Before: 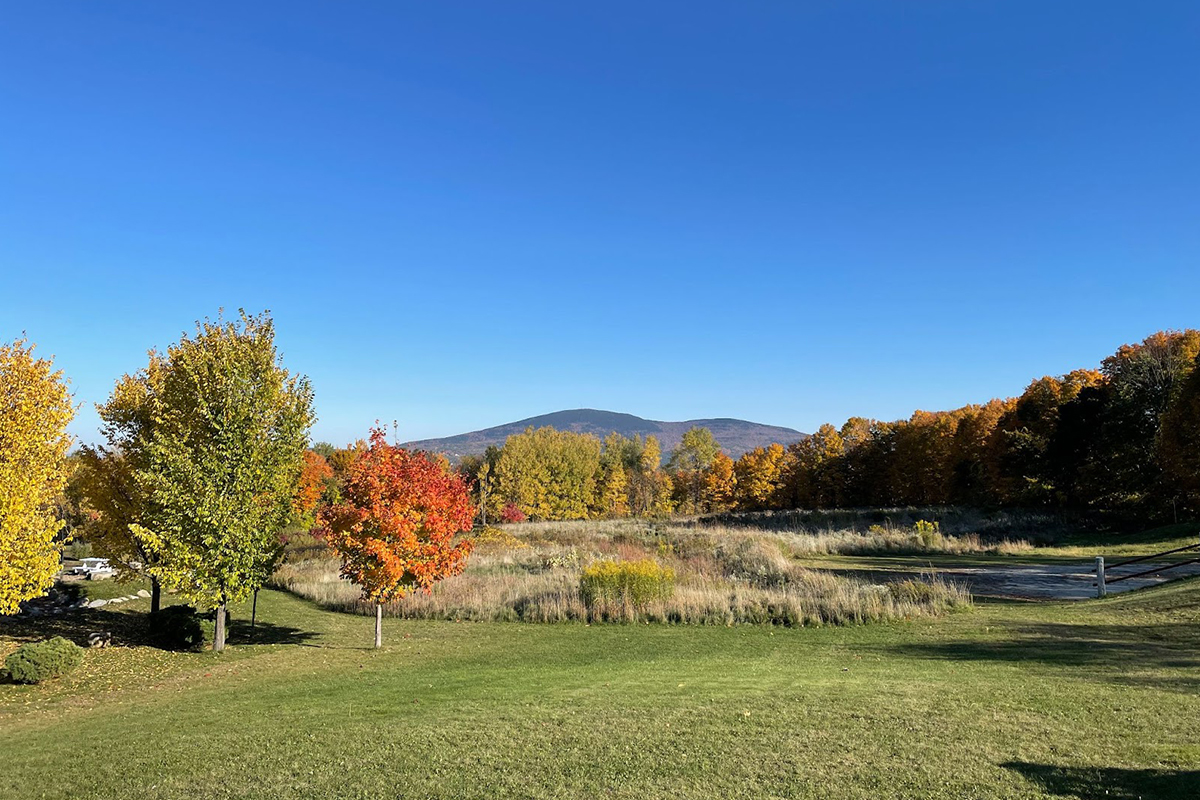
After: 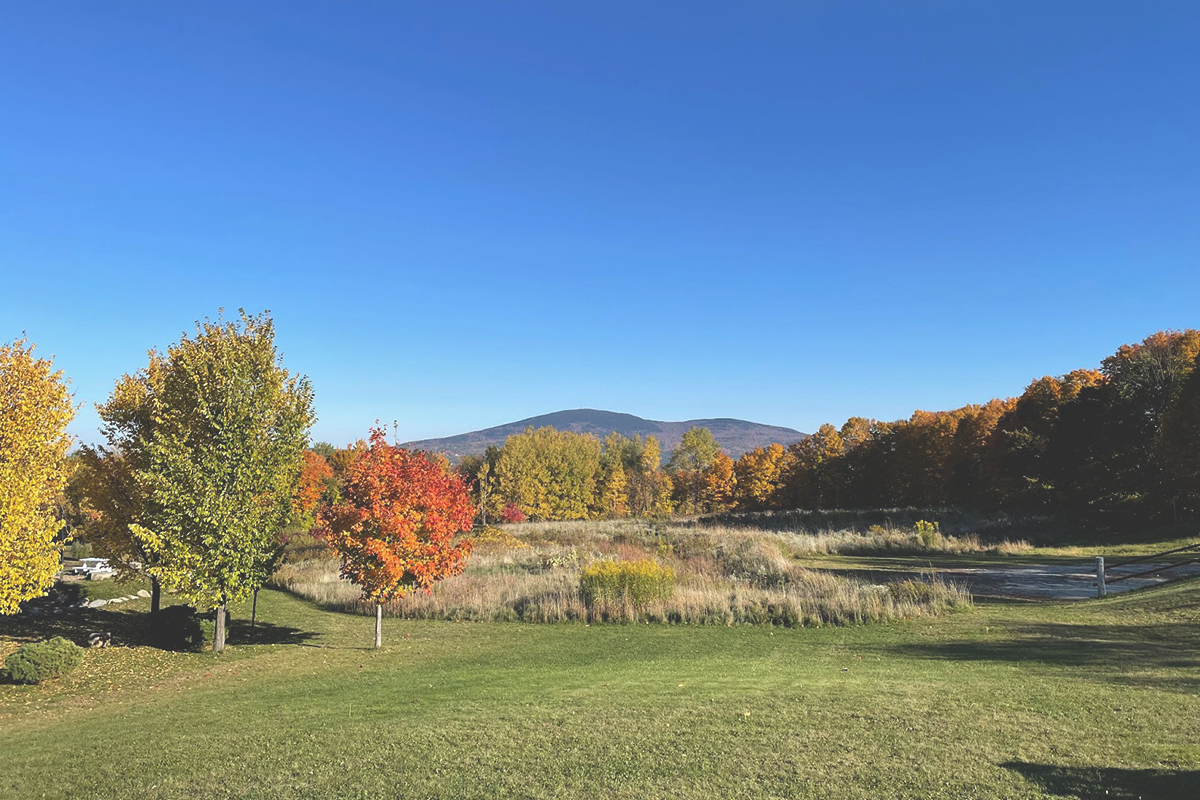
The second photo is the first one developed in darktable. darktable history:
exposure: black level correction -0.028, compensate exposure bias true, compensate highlight preservation false
